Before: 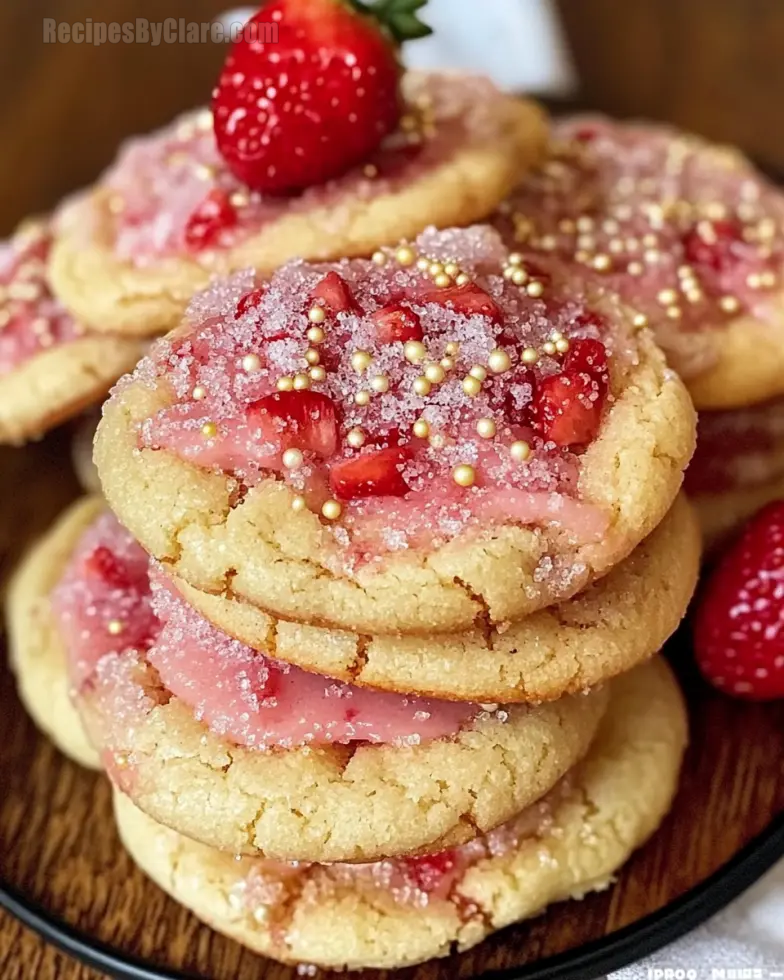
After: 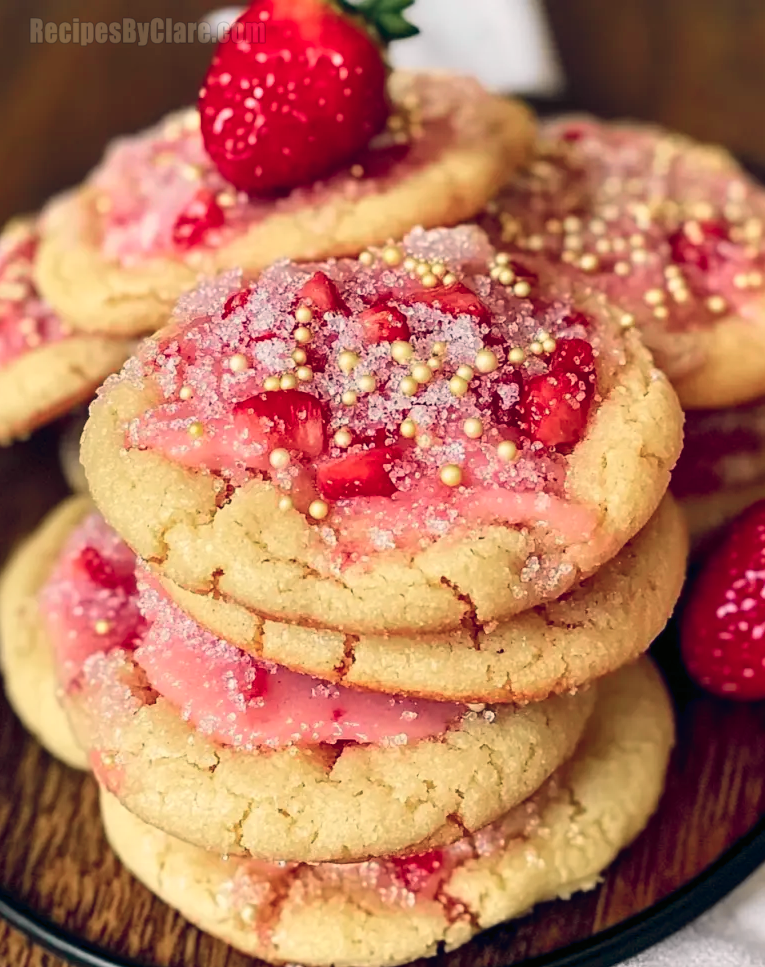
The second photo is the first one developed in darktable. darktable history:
color balance rgb: shadows lift › hue 87.51°, highlights gain › chroma 3.21%, highlights gain › hue 55.1°, global offset › chroma 0.15%, global offset › hue 253.66°, linear chroma grading › global chroma 0.5%
crop and rotate: left 1.774%, right 0.633%, bottom 1.28%
tone curve: curves: ch0 [(0, 0.008) (0.107, 0.091) (0.283, 0.287) (0.461, 0.498) (0.64, 0.679) (0.822, 0.841) (0.998, 0.978)]; ch1 [(0, 0) (0.316, 0.349) (0.466, 0.442) (0.502, 0.5) (0.527, 0.519) (0.561, 0.553) (0.608, 0.629) (0.669, 0.704) (0.859, 0.899) (1, 1)]; ch2 [(0, 0) (0.33, 0.301) (0.421, 0.443) (0.473, 0.498) (0.502, 0.504) (0.522, 0.525) (0.592, 0.61) (0.705, 0.7) (1, 1)], color space Lab, independent channels, preserve colors none
